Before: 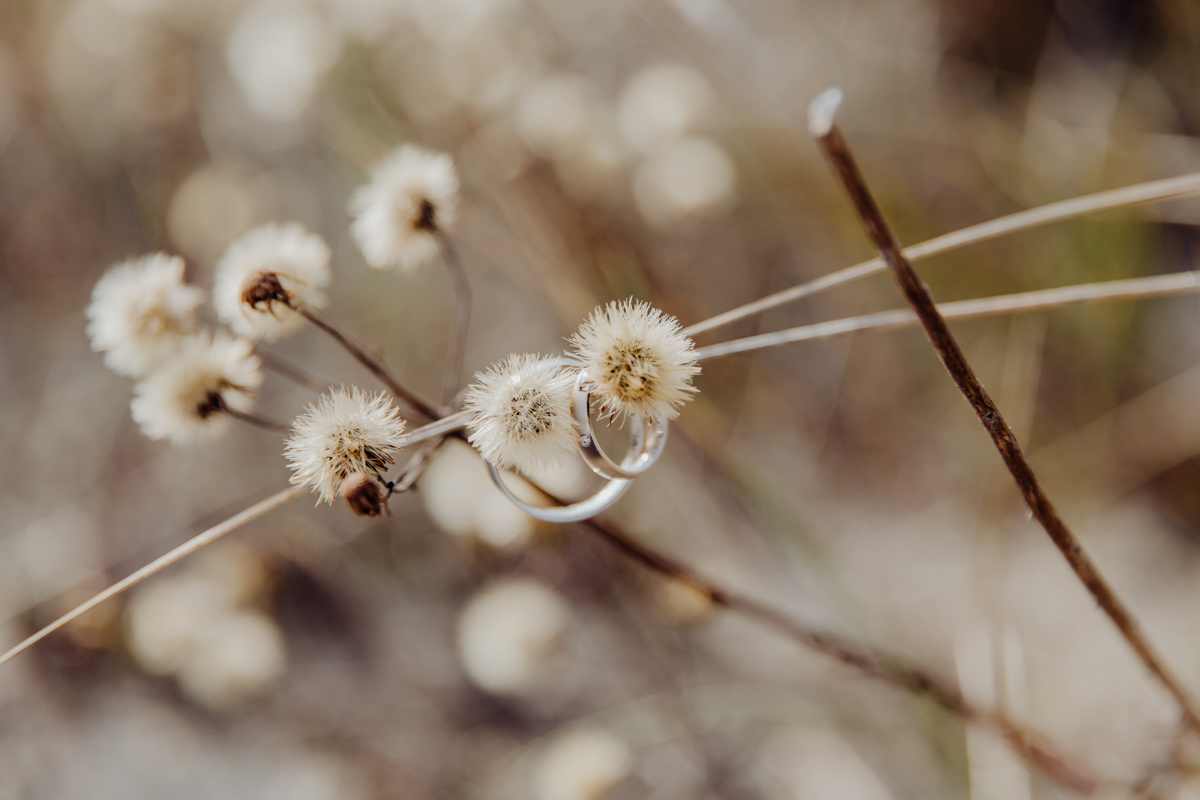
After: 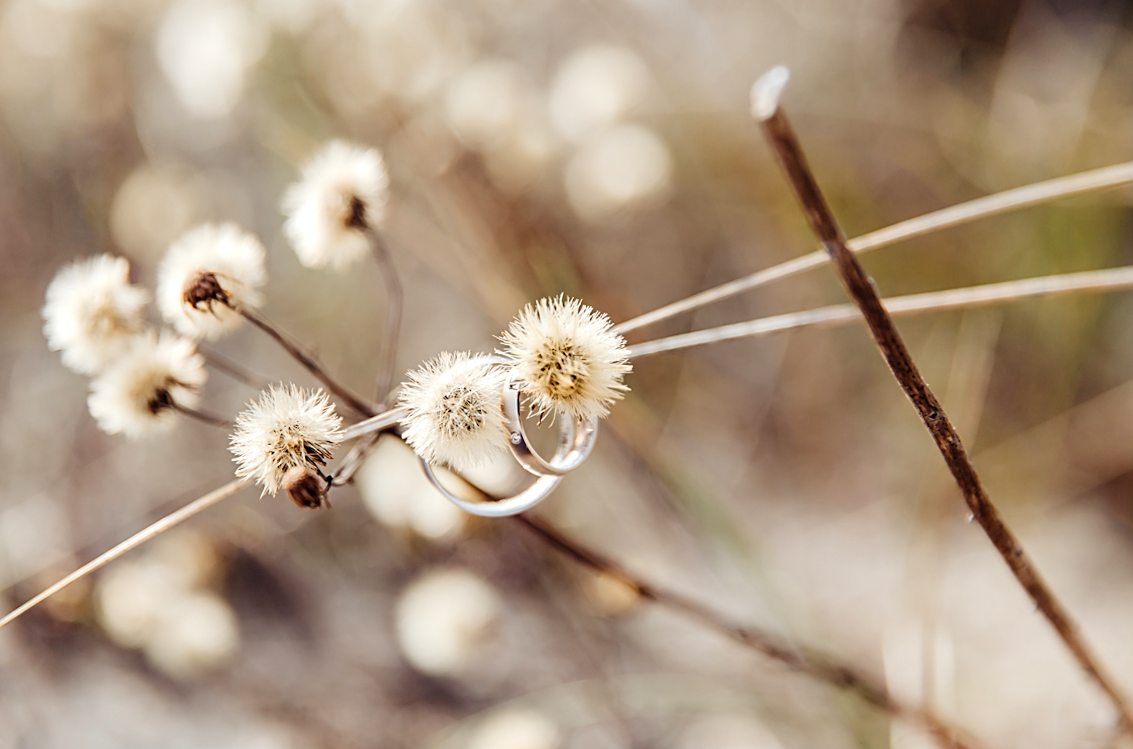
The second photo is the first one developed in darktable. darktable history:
sharpen: on, module defaults
rotate and perspective: rotation 0.062°, lens shift (vertical) 0.115, lens shift (horizontal) -0.133, crop left 0.047, crop right 0.94, crop top 0.061, crop bottom 0.94
exposure: exposure 0.648 EV, compensate highlight preservation false
